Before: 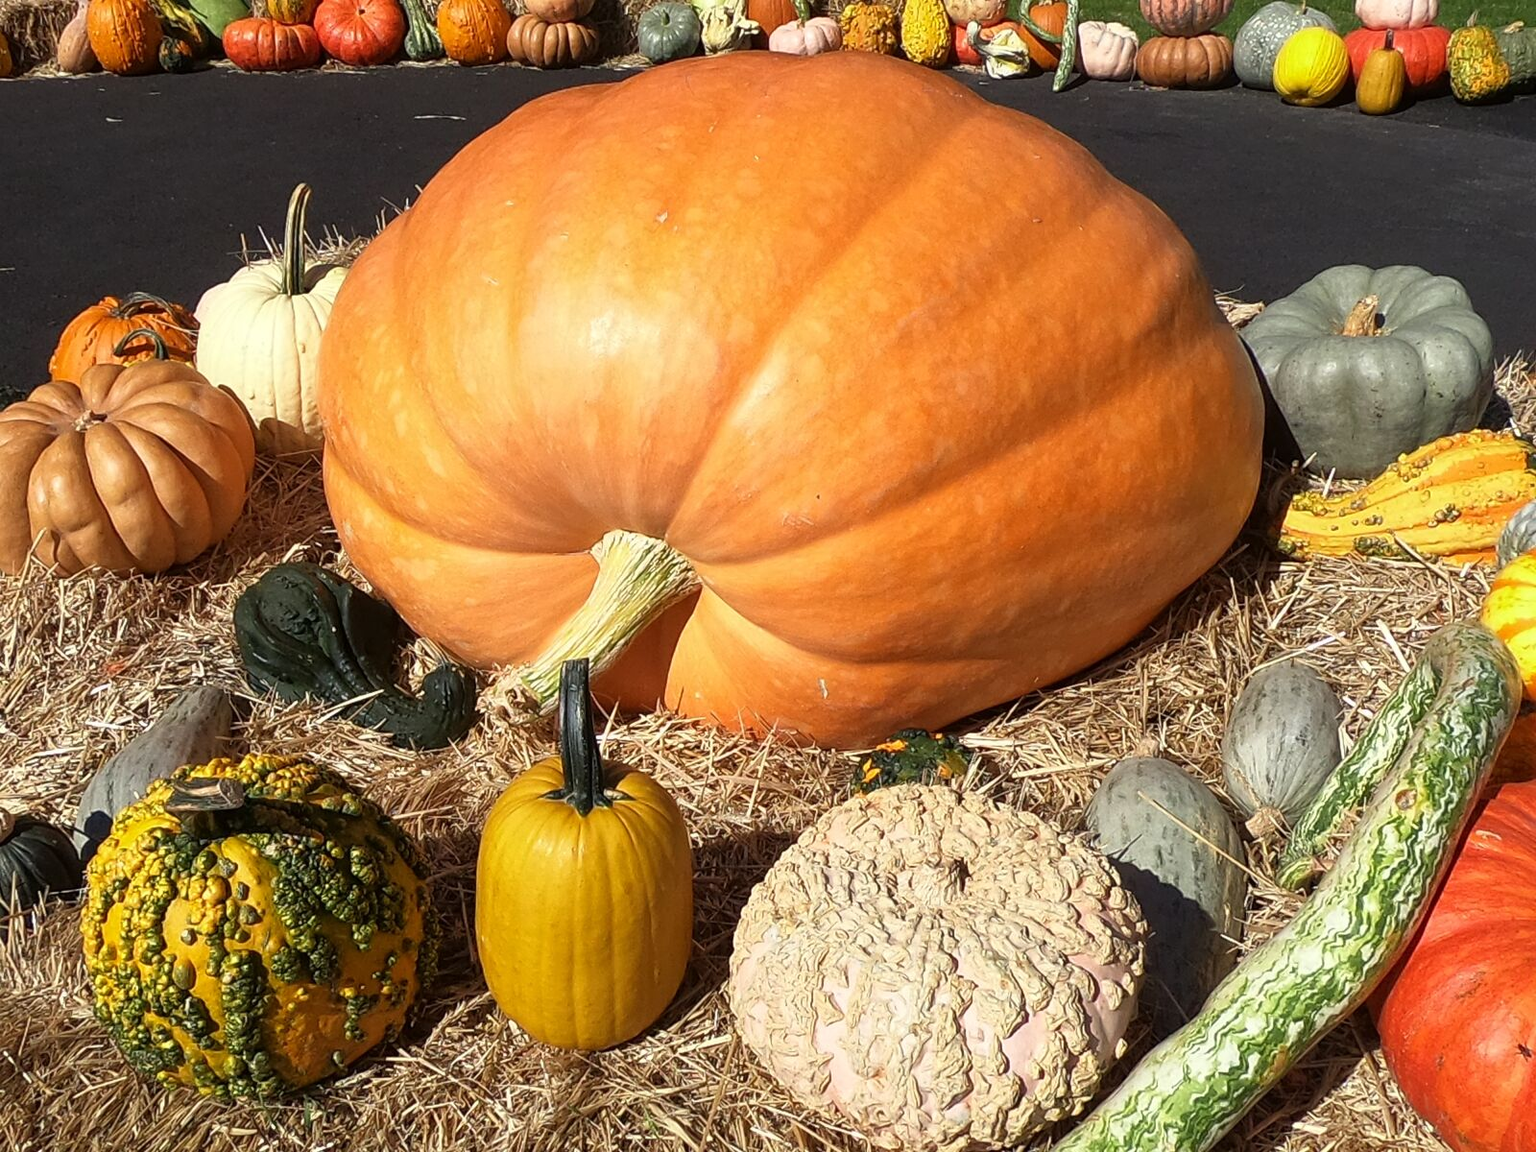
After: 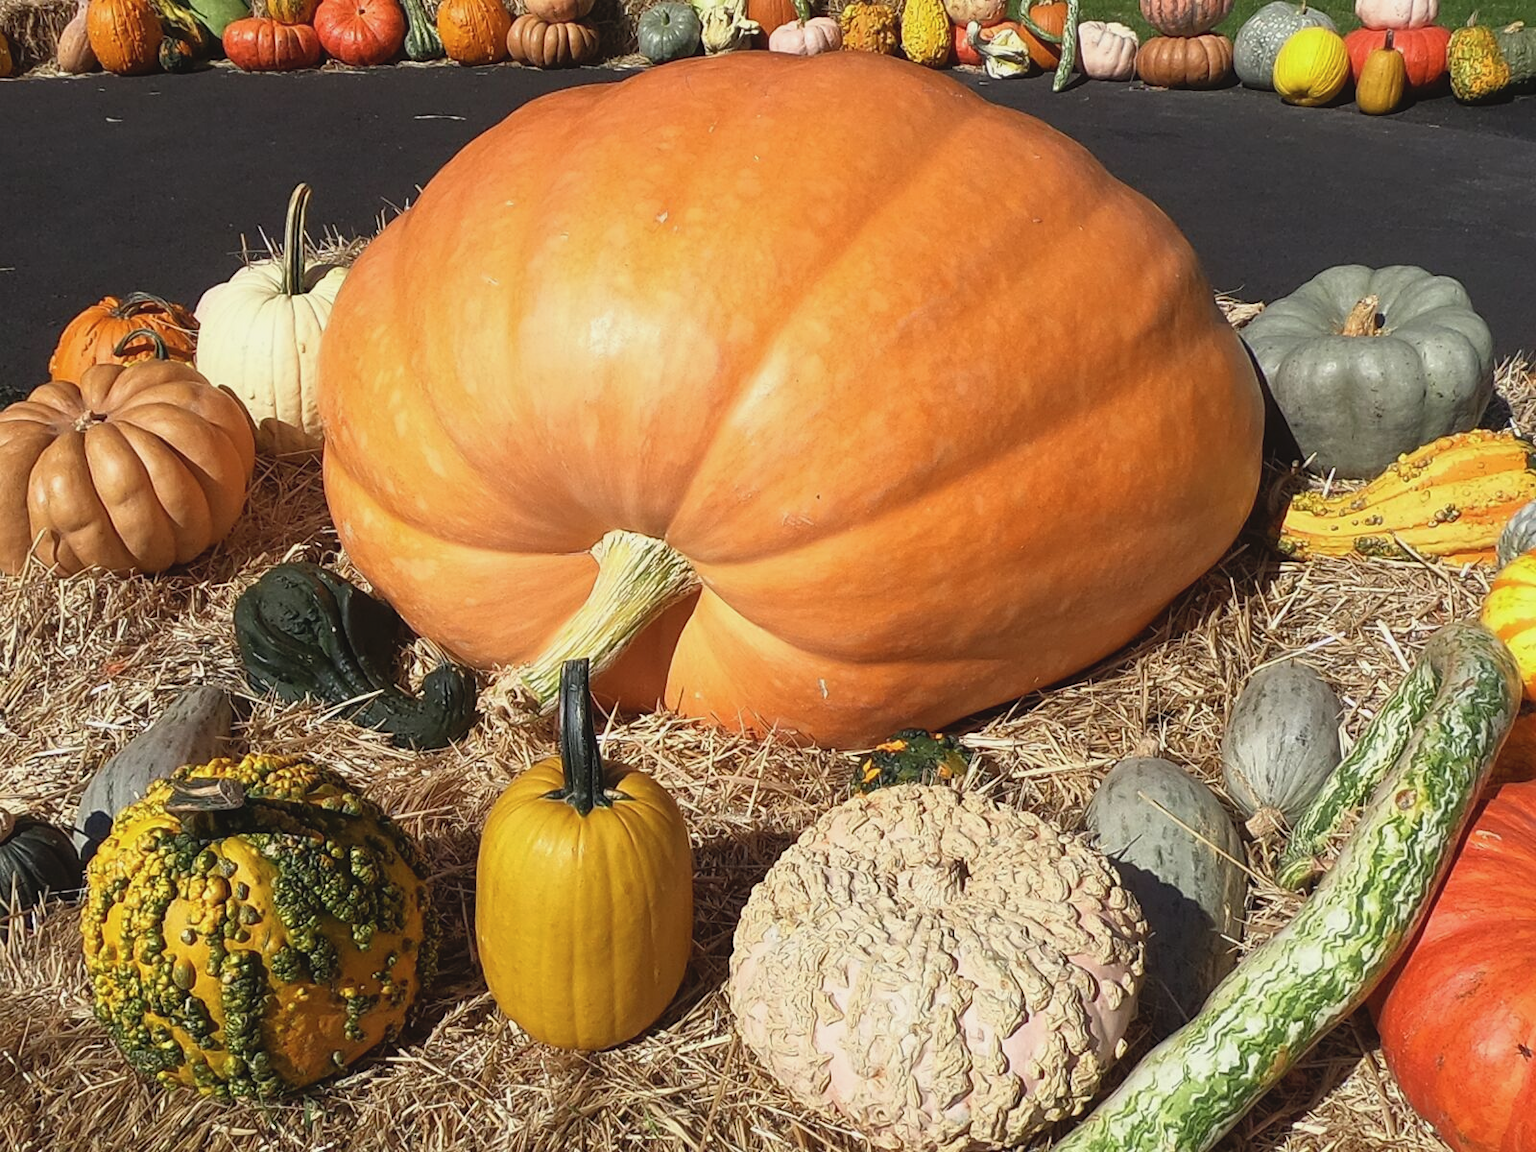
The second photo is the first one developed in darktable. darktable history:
contrast brightness saturation: contrast -0.094, saturation -0.097
